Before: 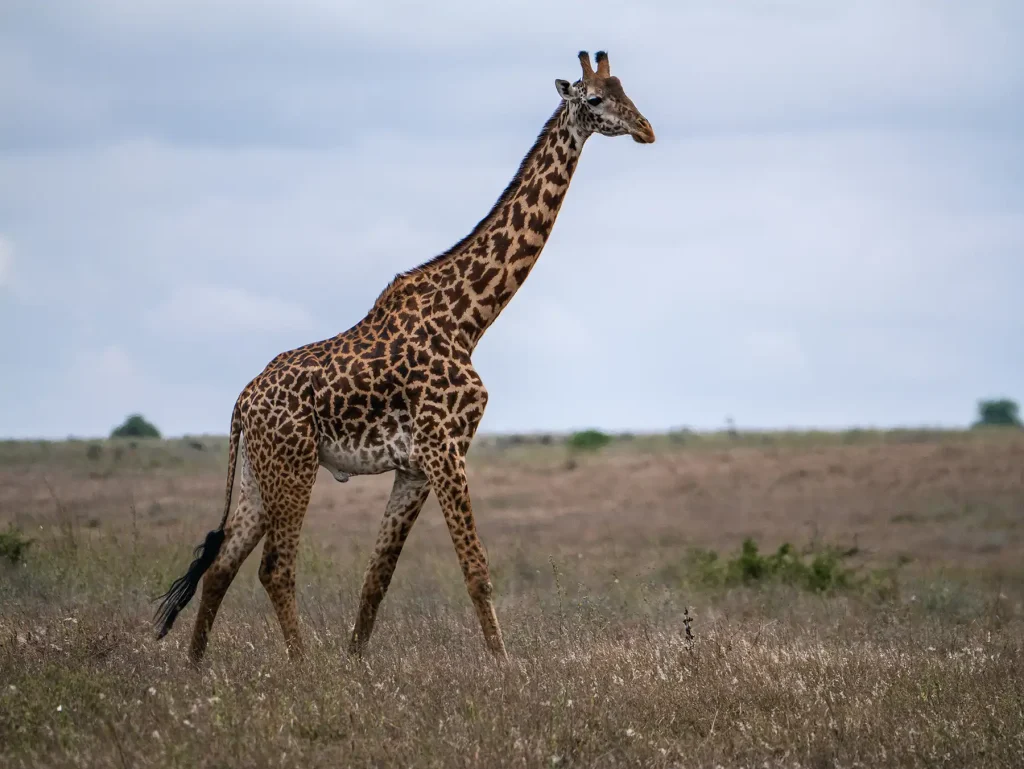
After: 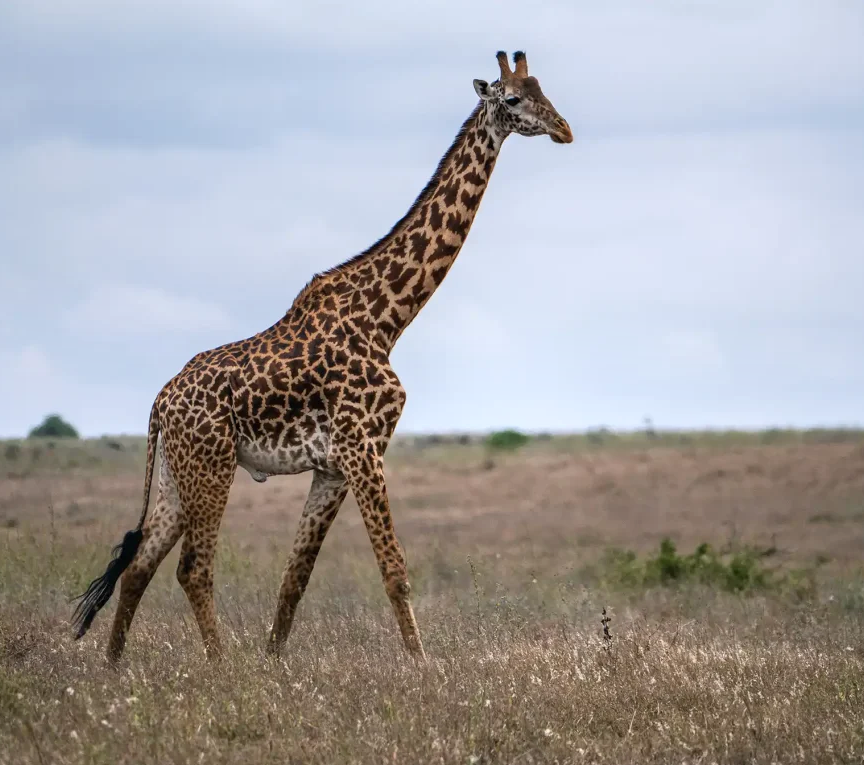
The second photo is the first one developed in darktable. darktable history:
exposure: exposure 0.661 EV, compensate highlight preservation false
crop: left 8.026%, right 7.374%
graduated density: rotation 5.63°, offset 76.9
